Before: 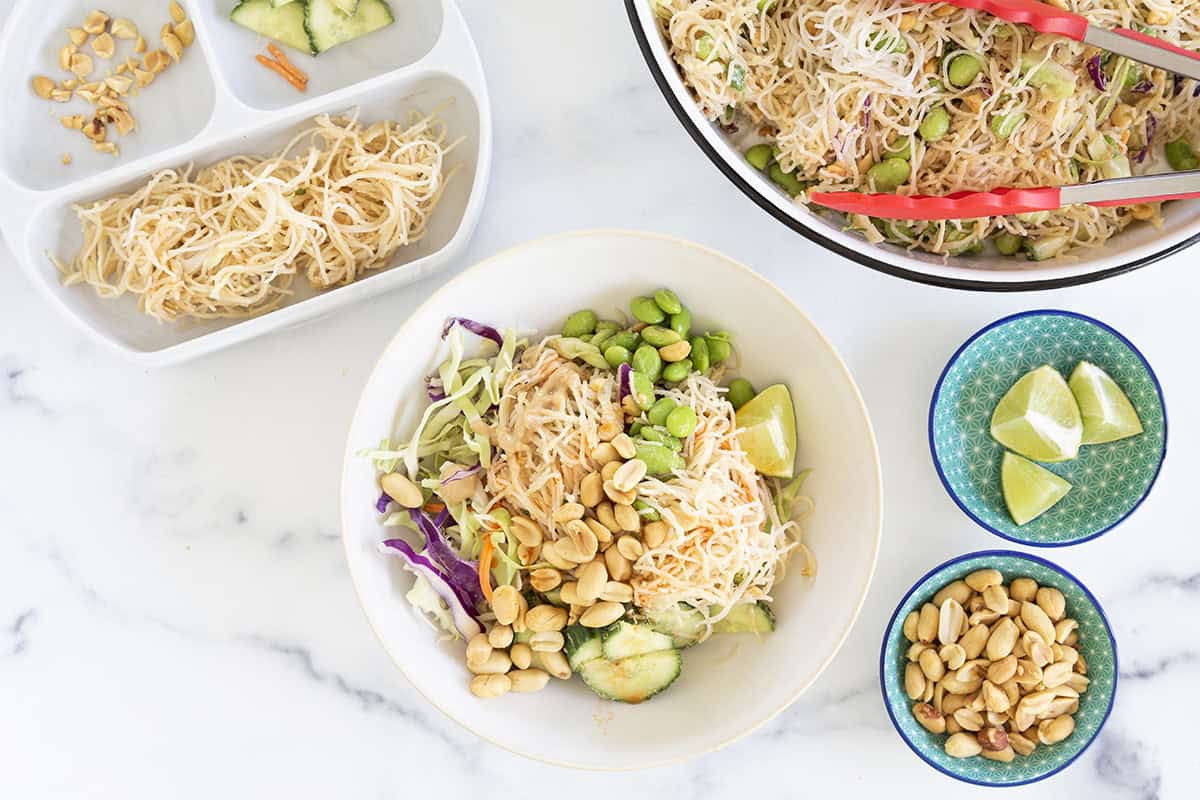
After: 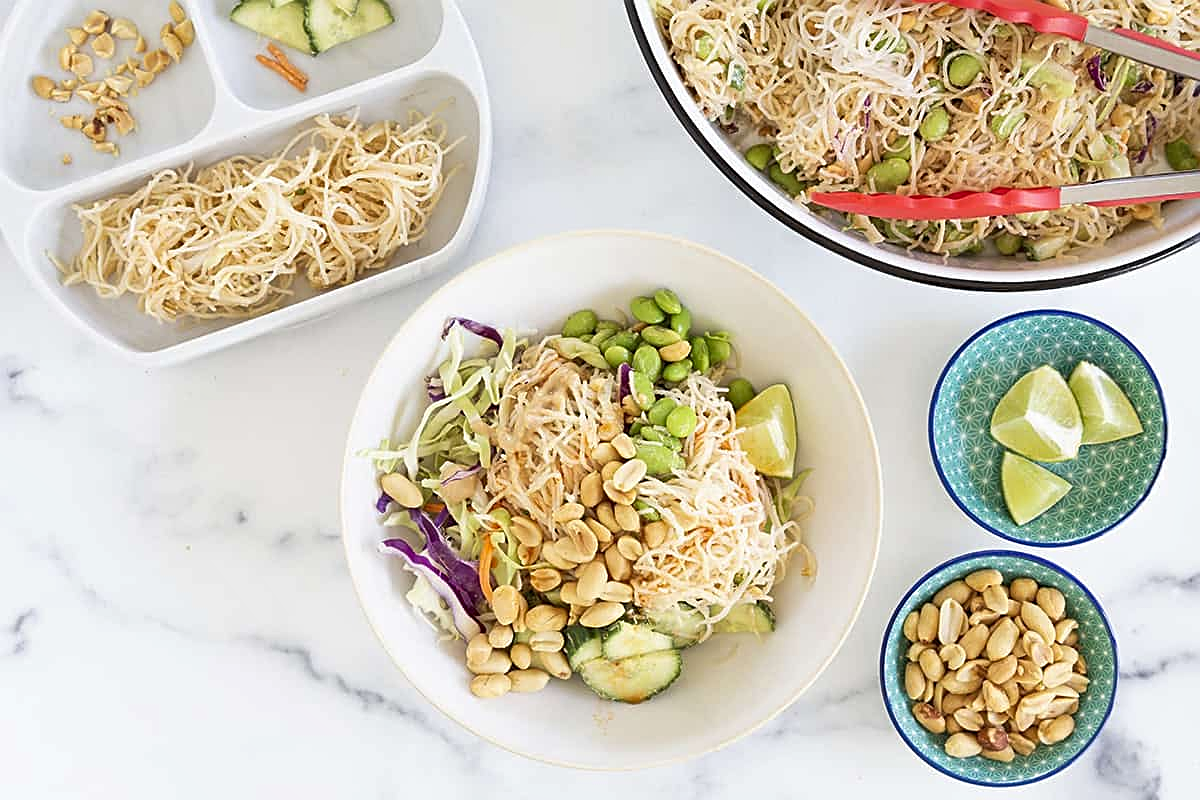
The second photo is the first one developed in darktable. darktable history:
shadows and highlights: shadows 37.79, highlights -26.95, soften with gaussian
sharpen: on, module defaults
